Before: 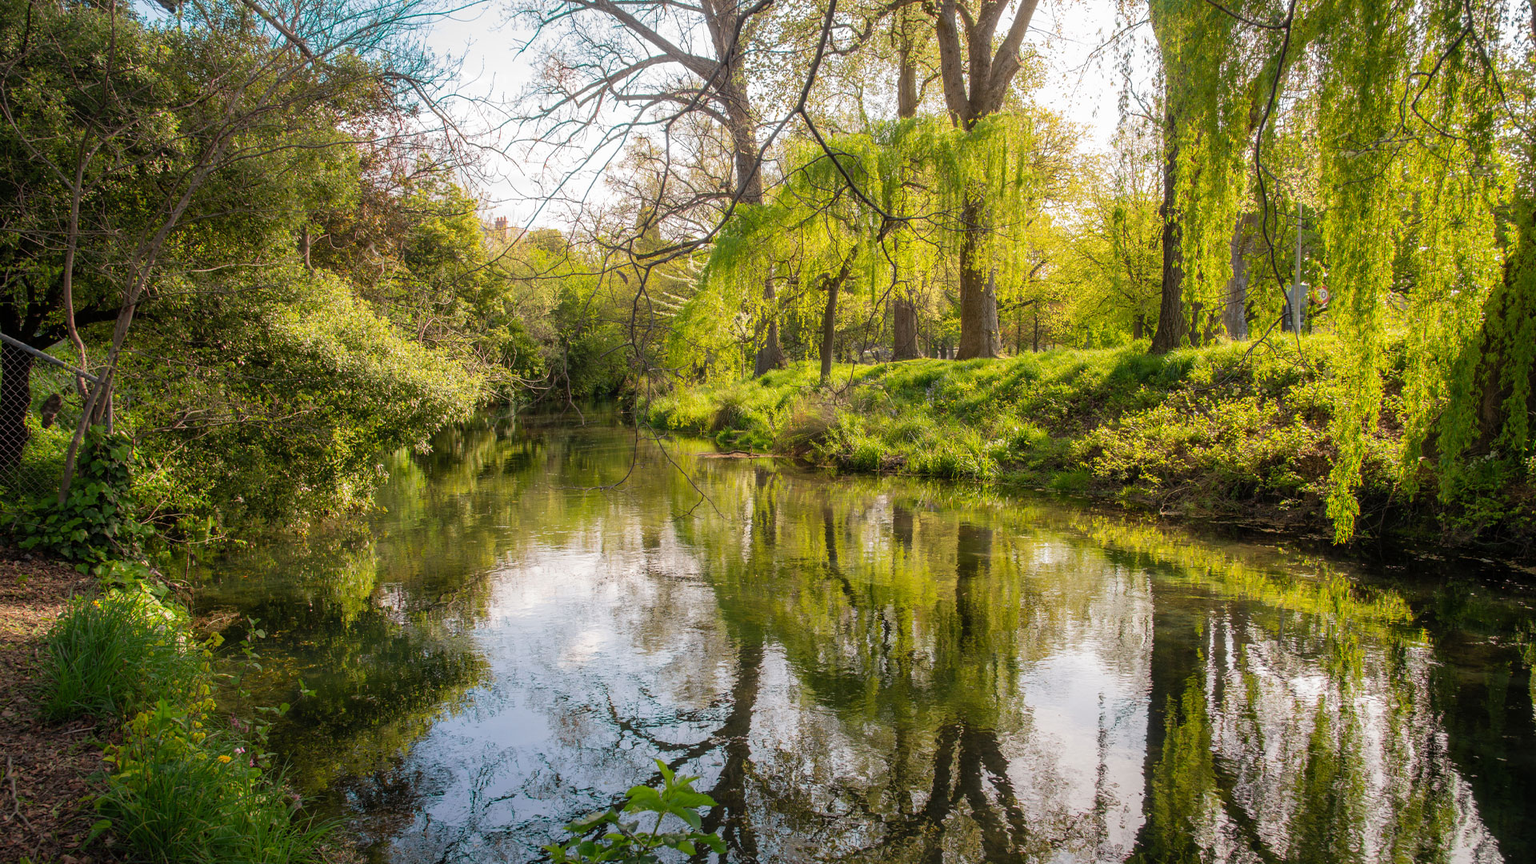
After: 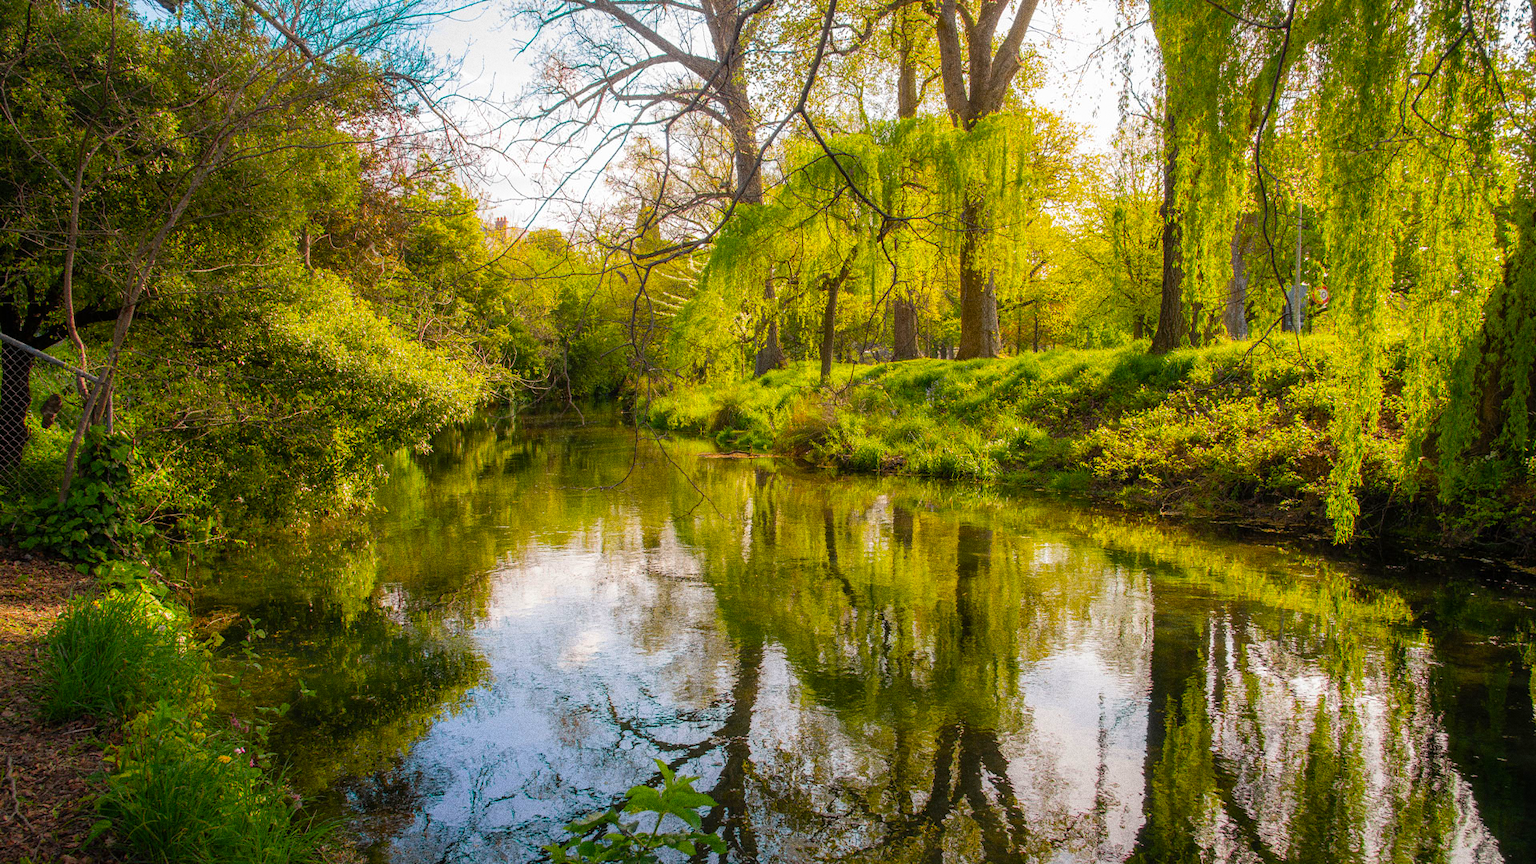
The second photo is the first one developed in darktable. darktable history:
color balance rgb: linear chroma grading › global chroma 15%, perceptual saturation grading › global saturation 30%
grain: coarseness 0.09 ISO, strength 40%
